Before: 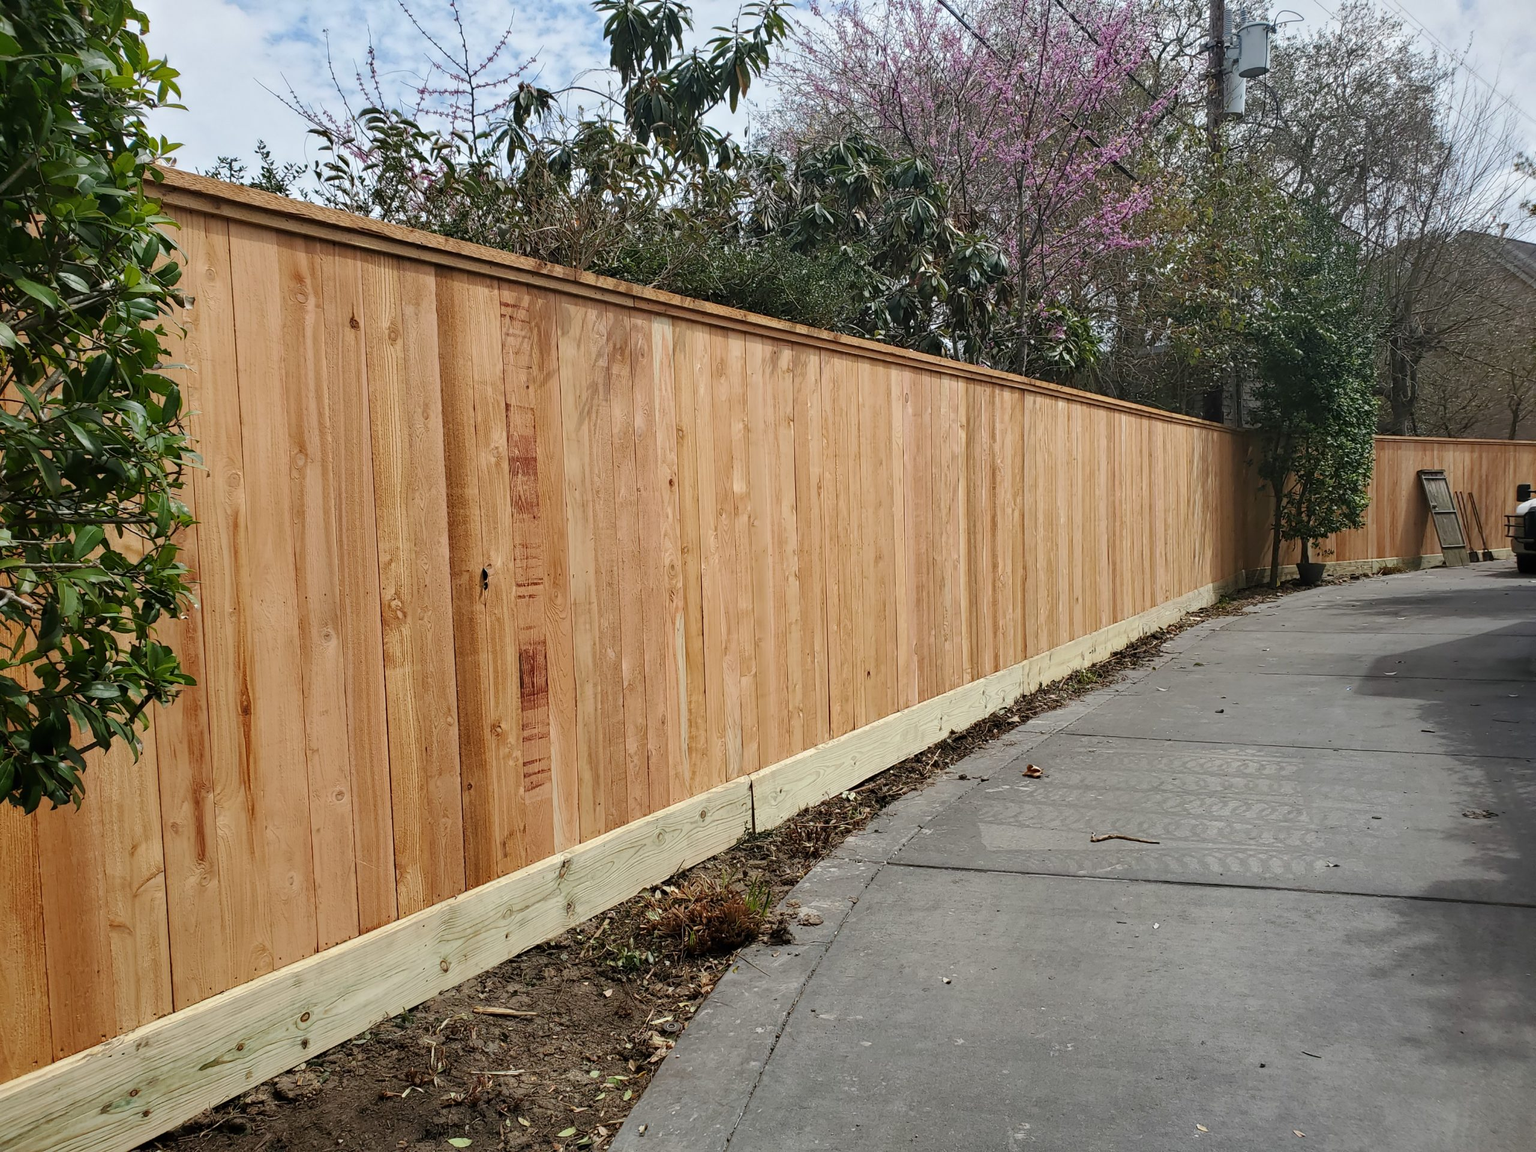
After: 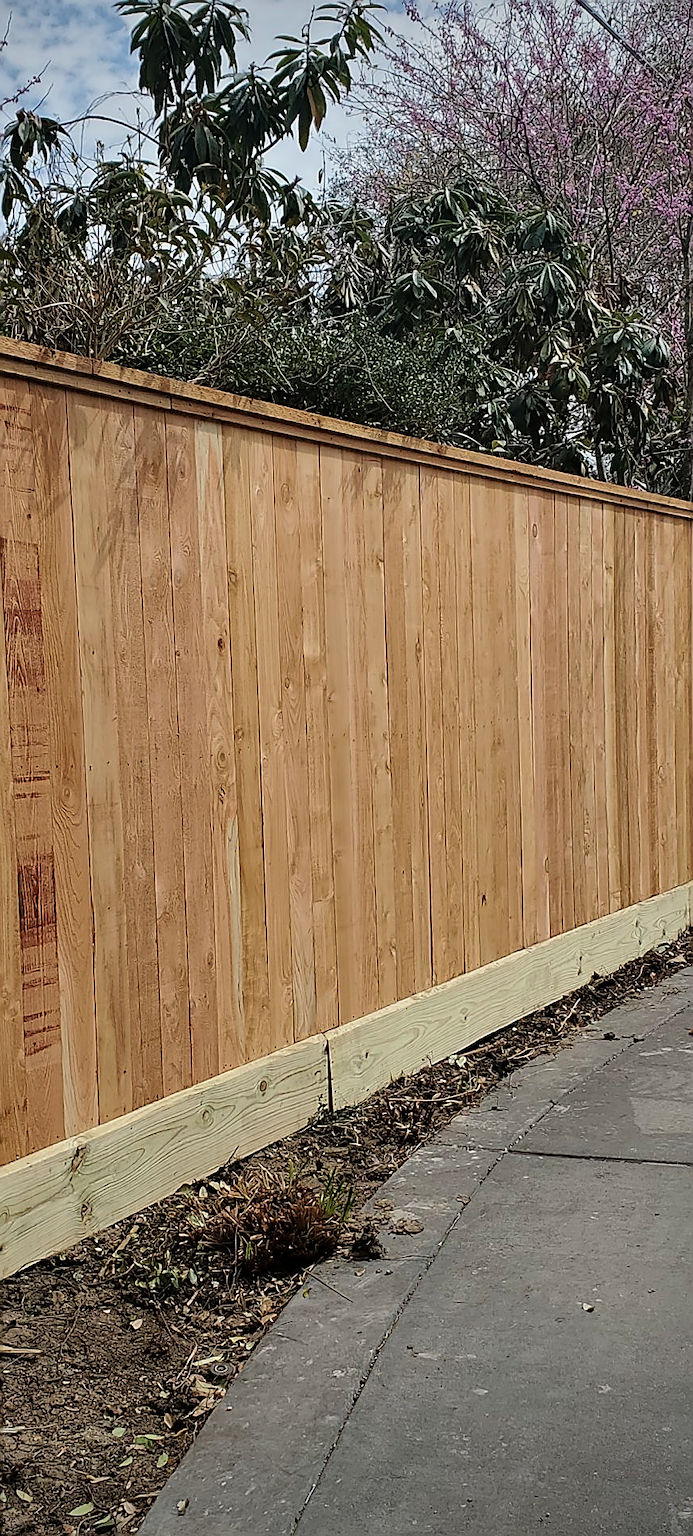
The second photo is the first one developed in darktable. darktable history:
exposure: exposure -0.929 EV, compensate exposure bias true, compensate highlight preservation false
shadows and highlights: highlights color adjustment 0.773%, soften with gaussian
velvia: on, module defaults
vignetting: fall-off start 97.21%, brightness -0.421, saturation -0.193, width/height ratio 1.184
tone equalizer: -8 EV -0.714 EV, -7 EV -0.699 EV, -6 EV -0.561 EV, -5 EV -0.368 EV, -3 EV 0.398 EV, -2 EV 0.6 EV, -1 EV 0.688 EV, +0 EV 0.748 EV
sharpen: radius 1.368, amount 1.245, threshold 0.695
crop: left 32.948%, right 33.183%
contrast brightness saturation: contrast 0.011, saturation -0.052
